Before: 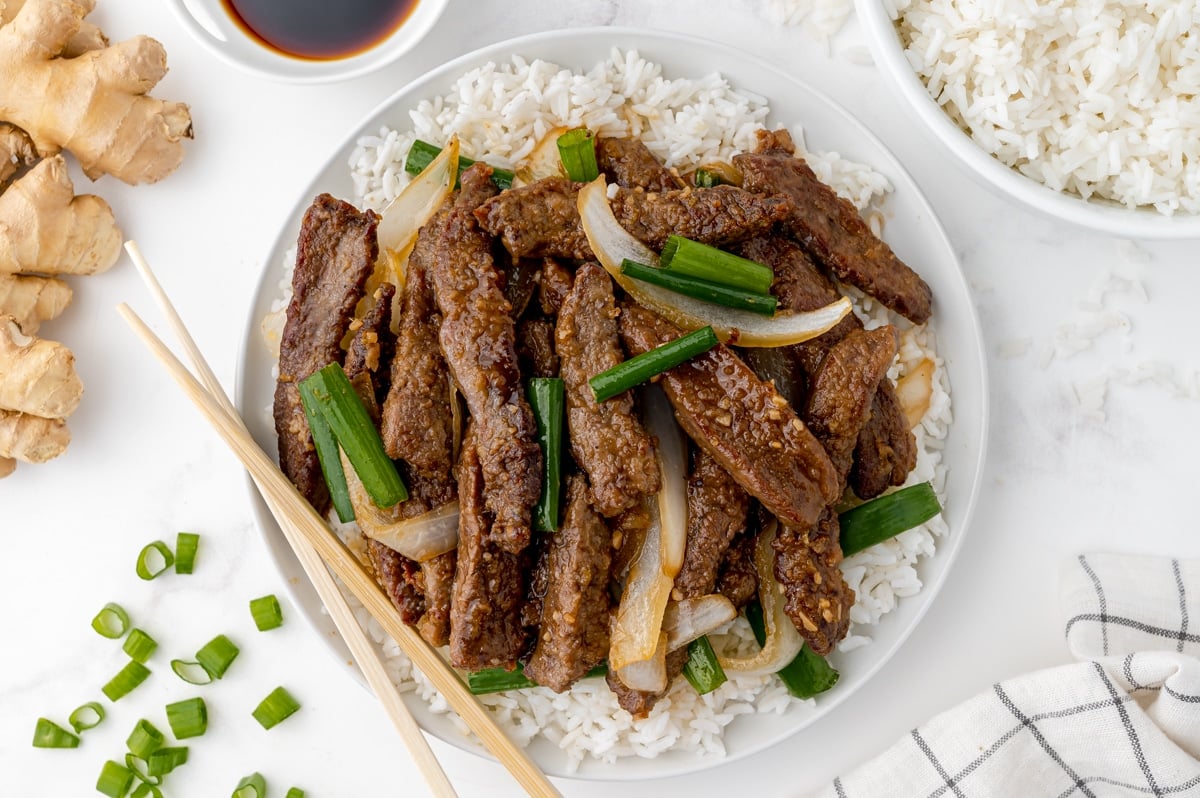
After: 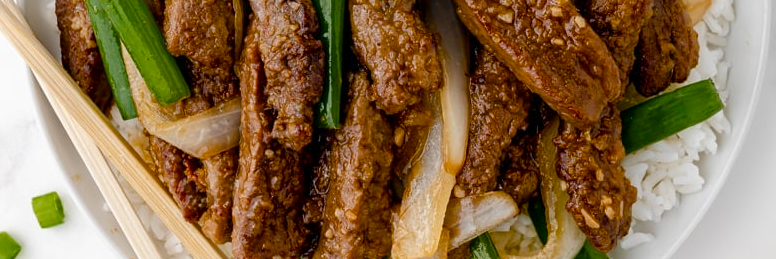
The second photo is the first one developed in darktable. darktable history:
crop: left 18.183%, top 50.623%, right 17.075%, bottom 16.82%
color balance rgb: perceptual saturation grading › global saturation 20%, perceptual saturation grading › highlights -50.028%, perceptual saturation grading › shadows 30.592%, global vibrance 33.805%
